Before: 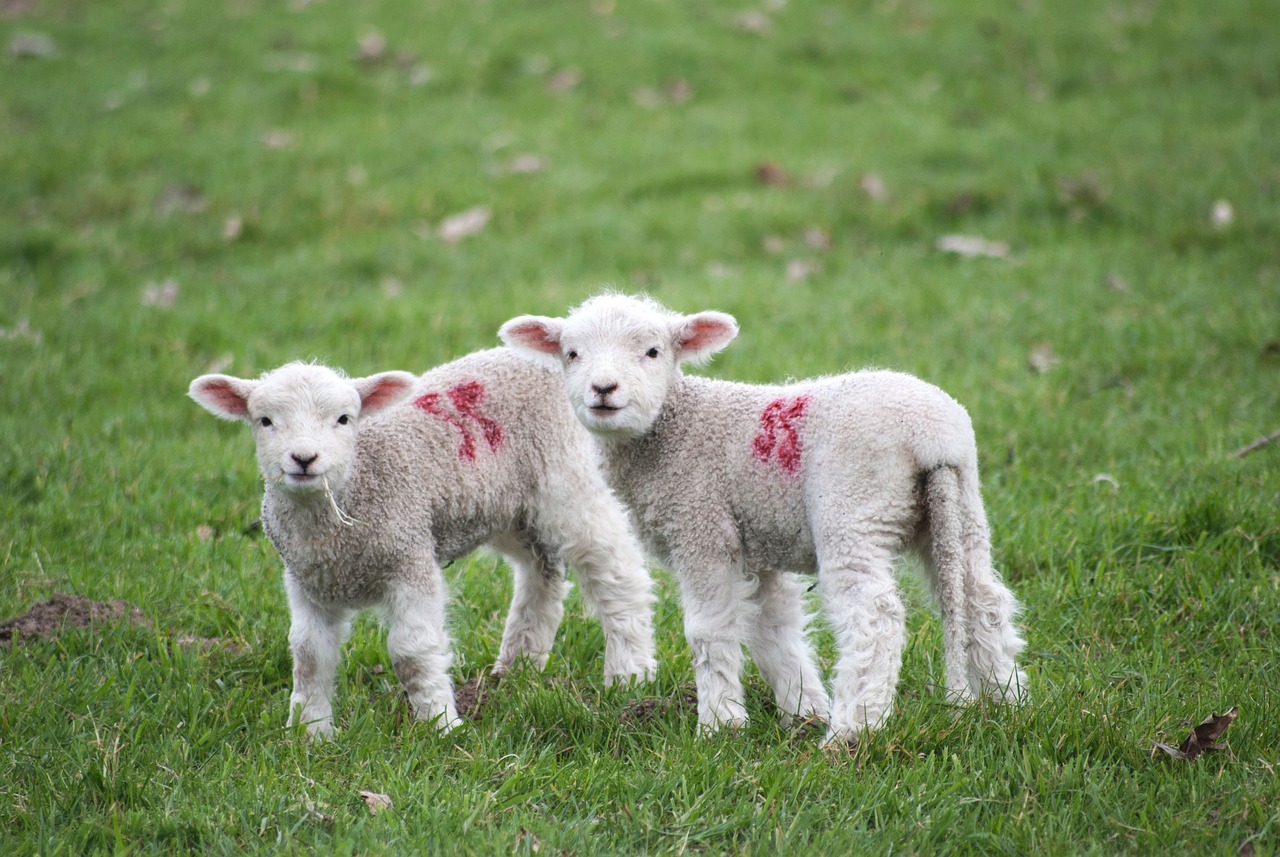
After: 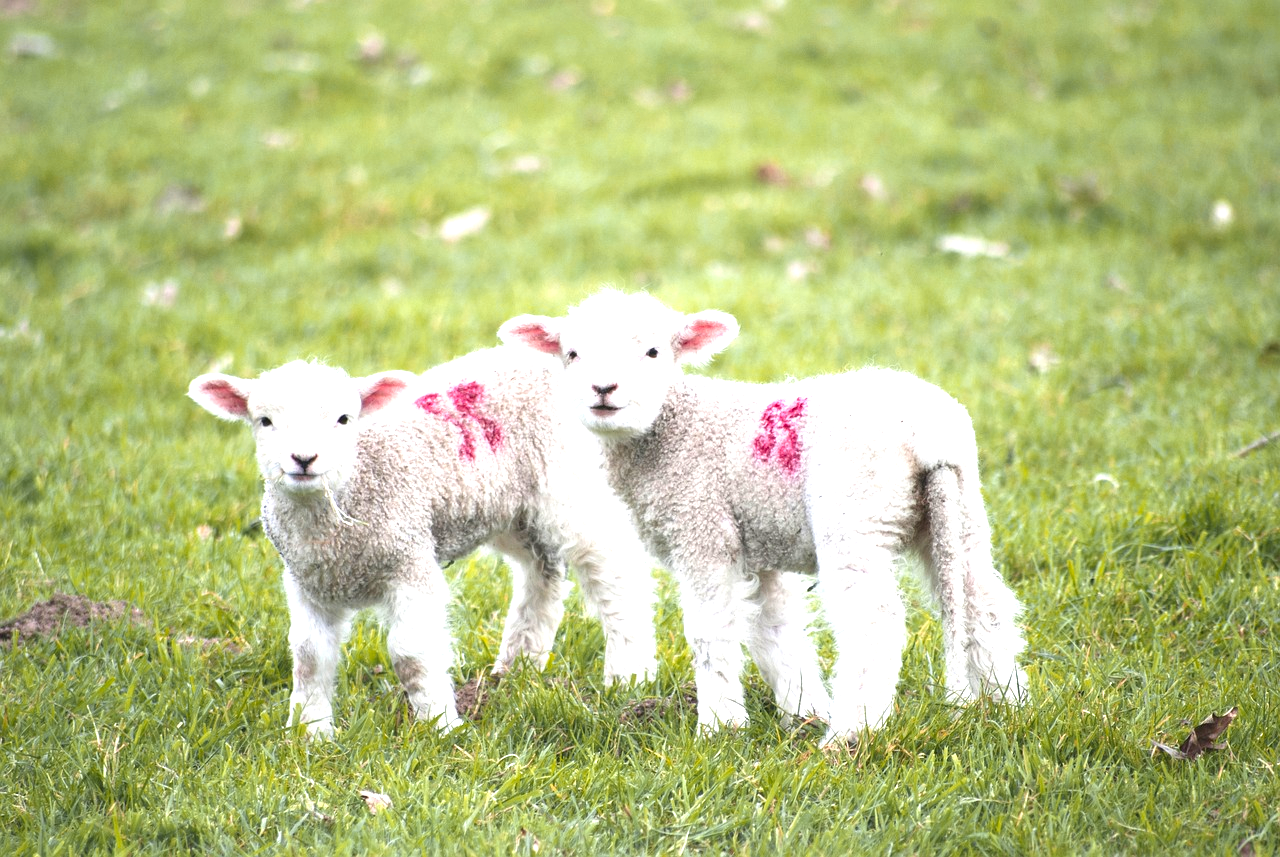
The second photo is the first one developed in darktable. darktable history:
exposure: black level correction 0, exposure 1.2 EV, compensate highlight preservation false
color zones: curves: ch1 [(0.309, 0.524) (0.41, 0.329) (0.508, 0.509)]; ch2 [(0.25, 0.457) (0.75, 0.5)], mix 30.65%
